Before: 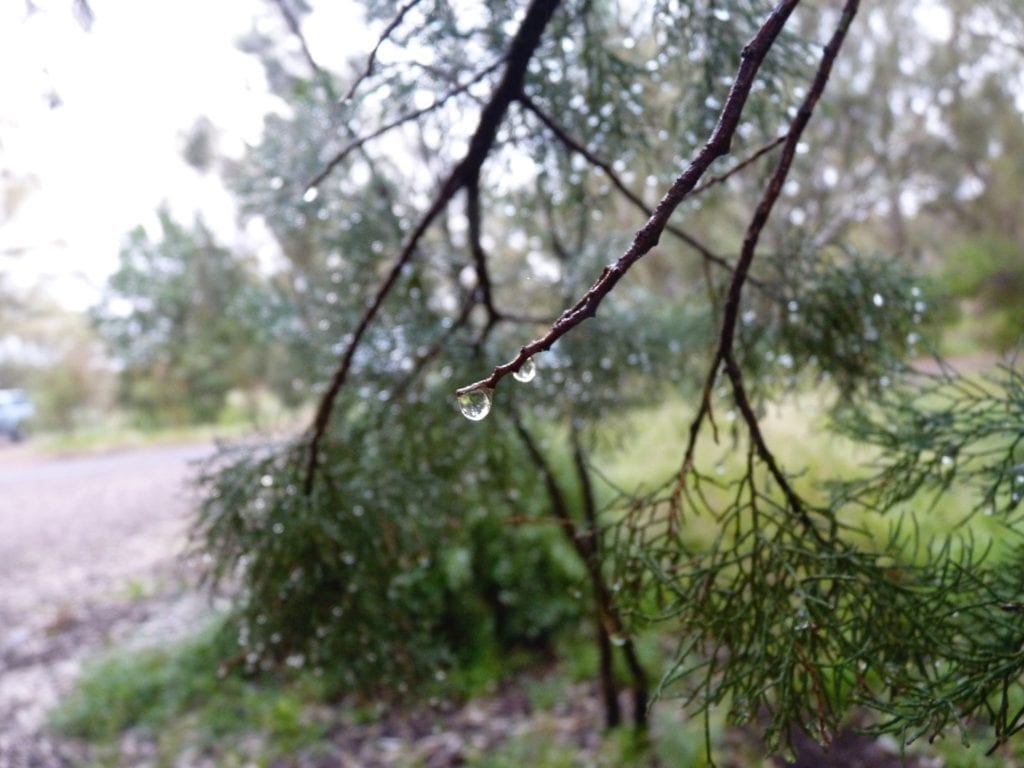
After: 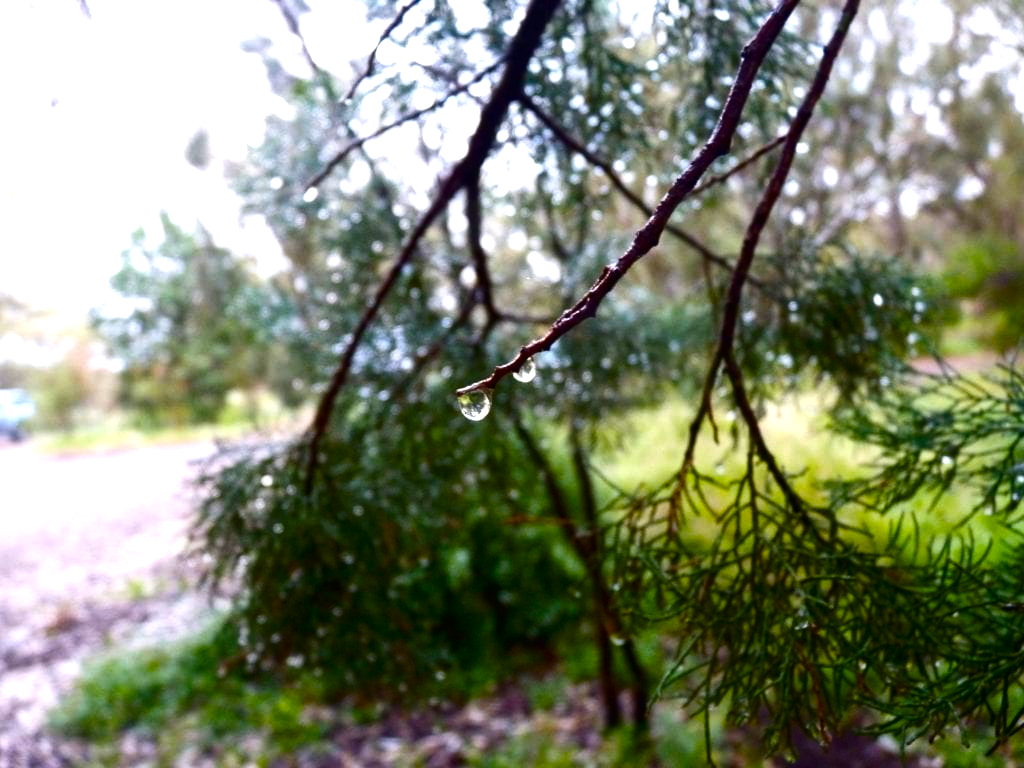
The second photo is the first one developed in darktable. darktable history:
tone equalizer: -8 EV -0.432 EV, -7 EV -0.356 EV, -6 EV -0.365 EV, -5 EV -0.241 EV, -3 EV 0.205 EV, -2 EV 0.362 EV, -1 EV 0.376 EV, +0 EV 0.392 EV, edges refinement/feathering 500, mask exposure compensation -1.57 EV, preserve details no
color balance rgb: power › hue 209.13°, highlights gain › luminance 17.491%, perceptual saturation grading › global saturation 20%, perceptual saturation grading › highlights 1.741%, perceptual saturation grading › shadows 50.183%, global vibrance 30.33%
contrast brightness saturation: contrast 0.068, brightness -0.131, saturation 0.046
